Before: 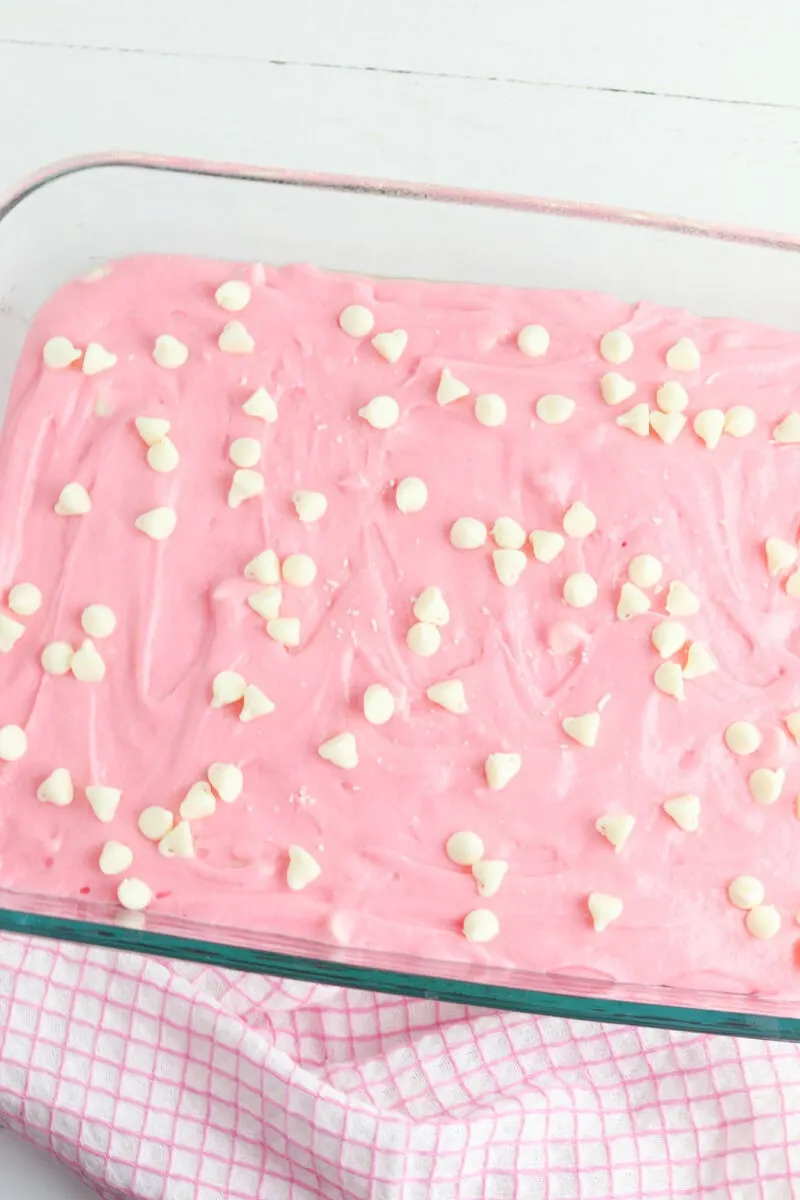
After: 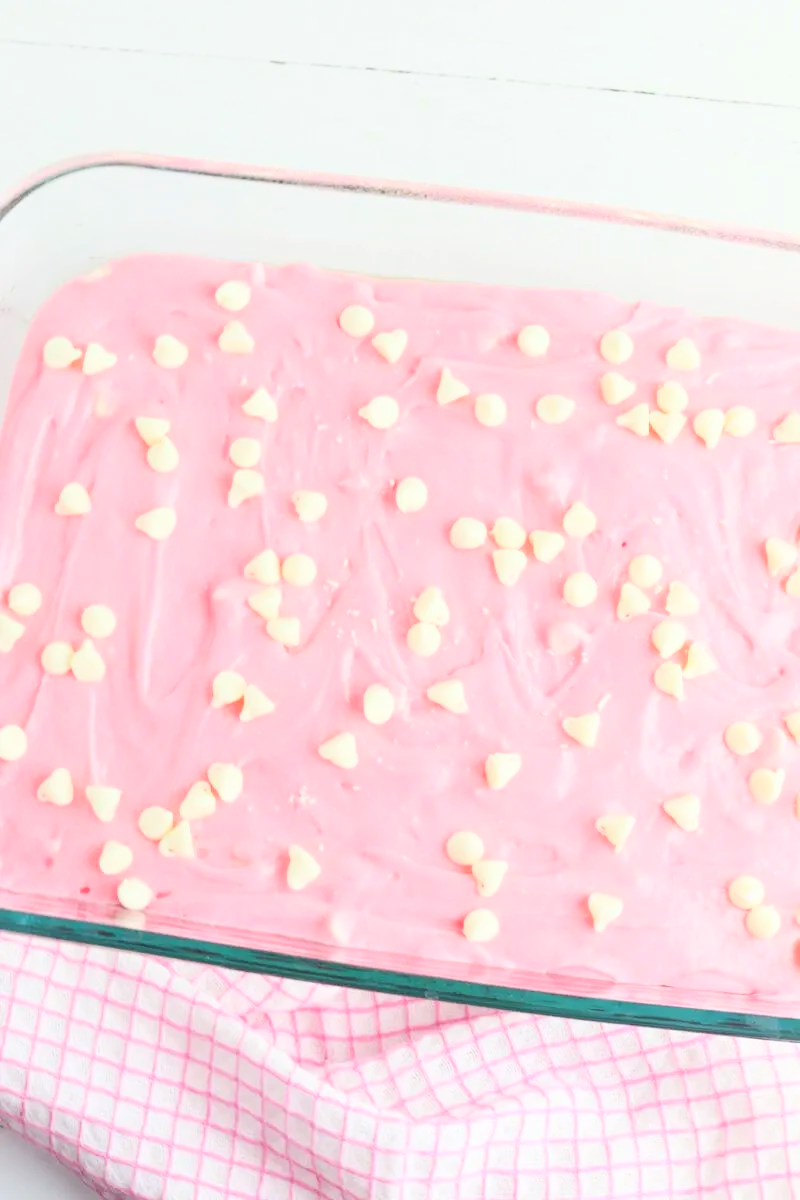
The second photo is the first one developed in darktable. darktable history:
contrast brightness saturation: contrast 0.201, brightness 0.153, saturation 0.143
